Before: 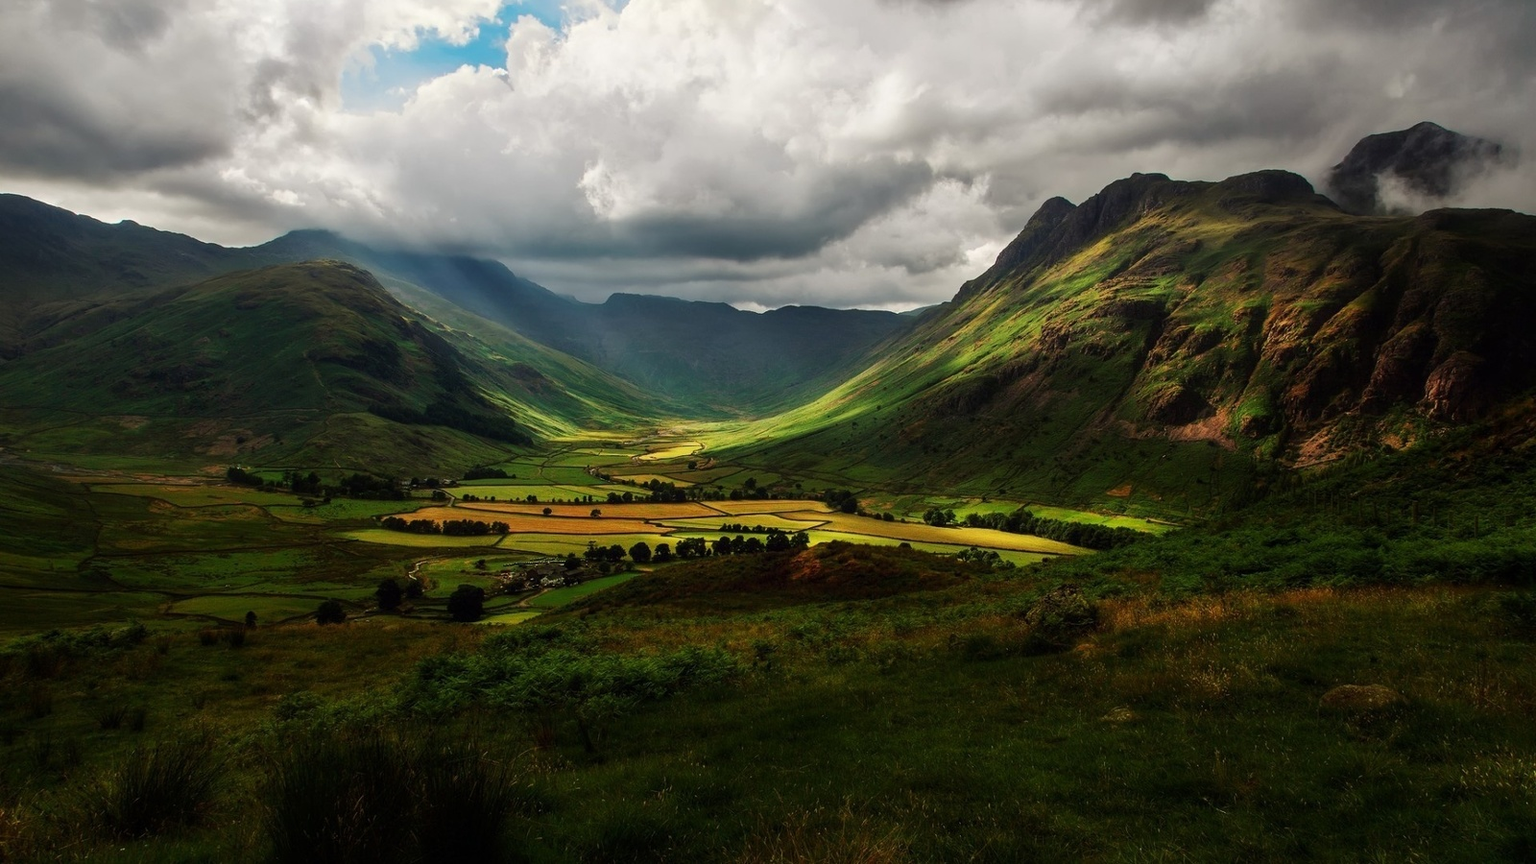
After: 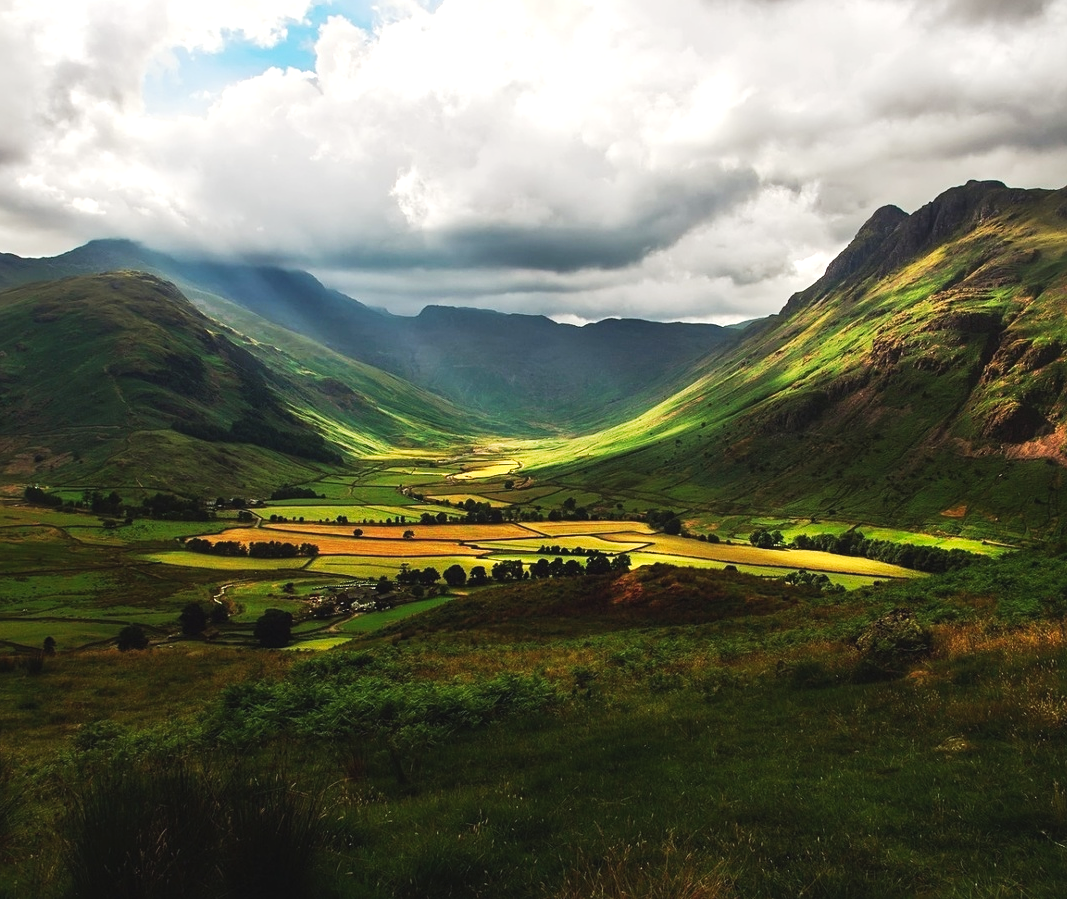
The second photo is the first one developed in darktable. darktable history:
sharpen: amount 0.203
crop and rotate: left 13.342%, right 19.963%
tone curve: curves: ch0 [(0, 0.045) (0.155, 0.169) (0.46, 0.466) (0.751, 0.788) (1, 0.961)]; ch1 [(0, 0) (0.43, 0.408) (0.472, 0.469) (0.505, 0.503) (0.553, 0.563) (0.592, 0.581) (0.631, 0.625) (1, 1)]; ch2 [(0, 0) (0.505, 0.495) (0.55, 0.557) (0.583, 0.573) (1, 1)], preserve colors none
exposure: black level correction 0, exposure 0.684 EV, compensate highlight preservation false
tone equalizer: on, module defaults
